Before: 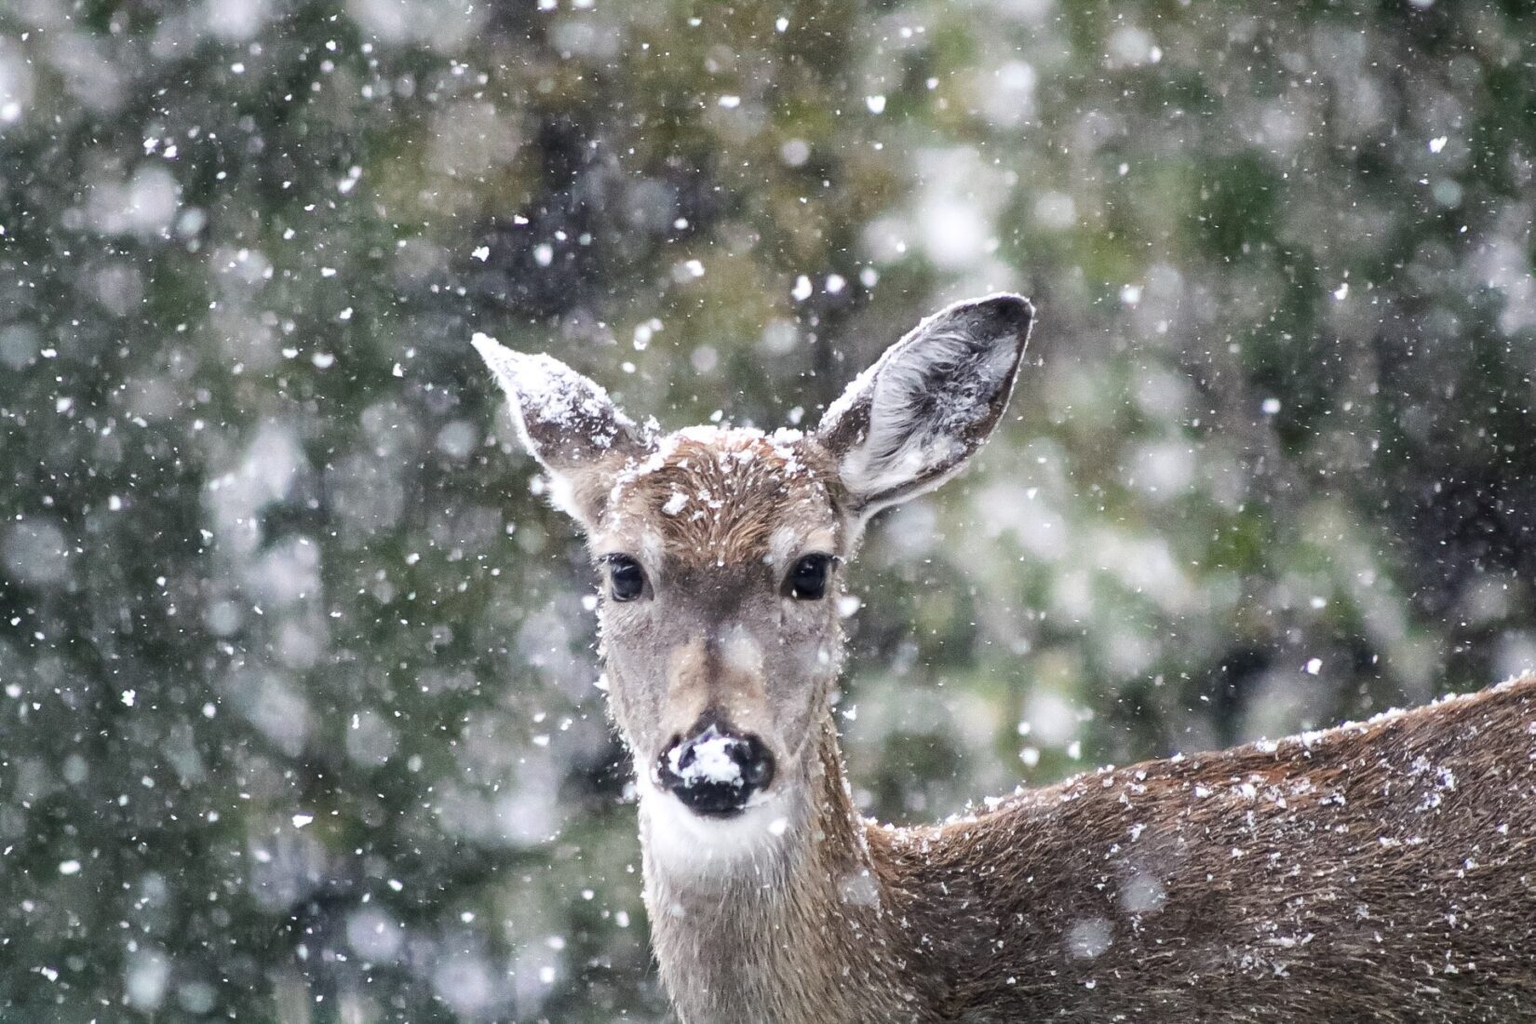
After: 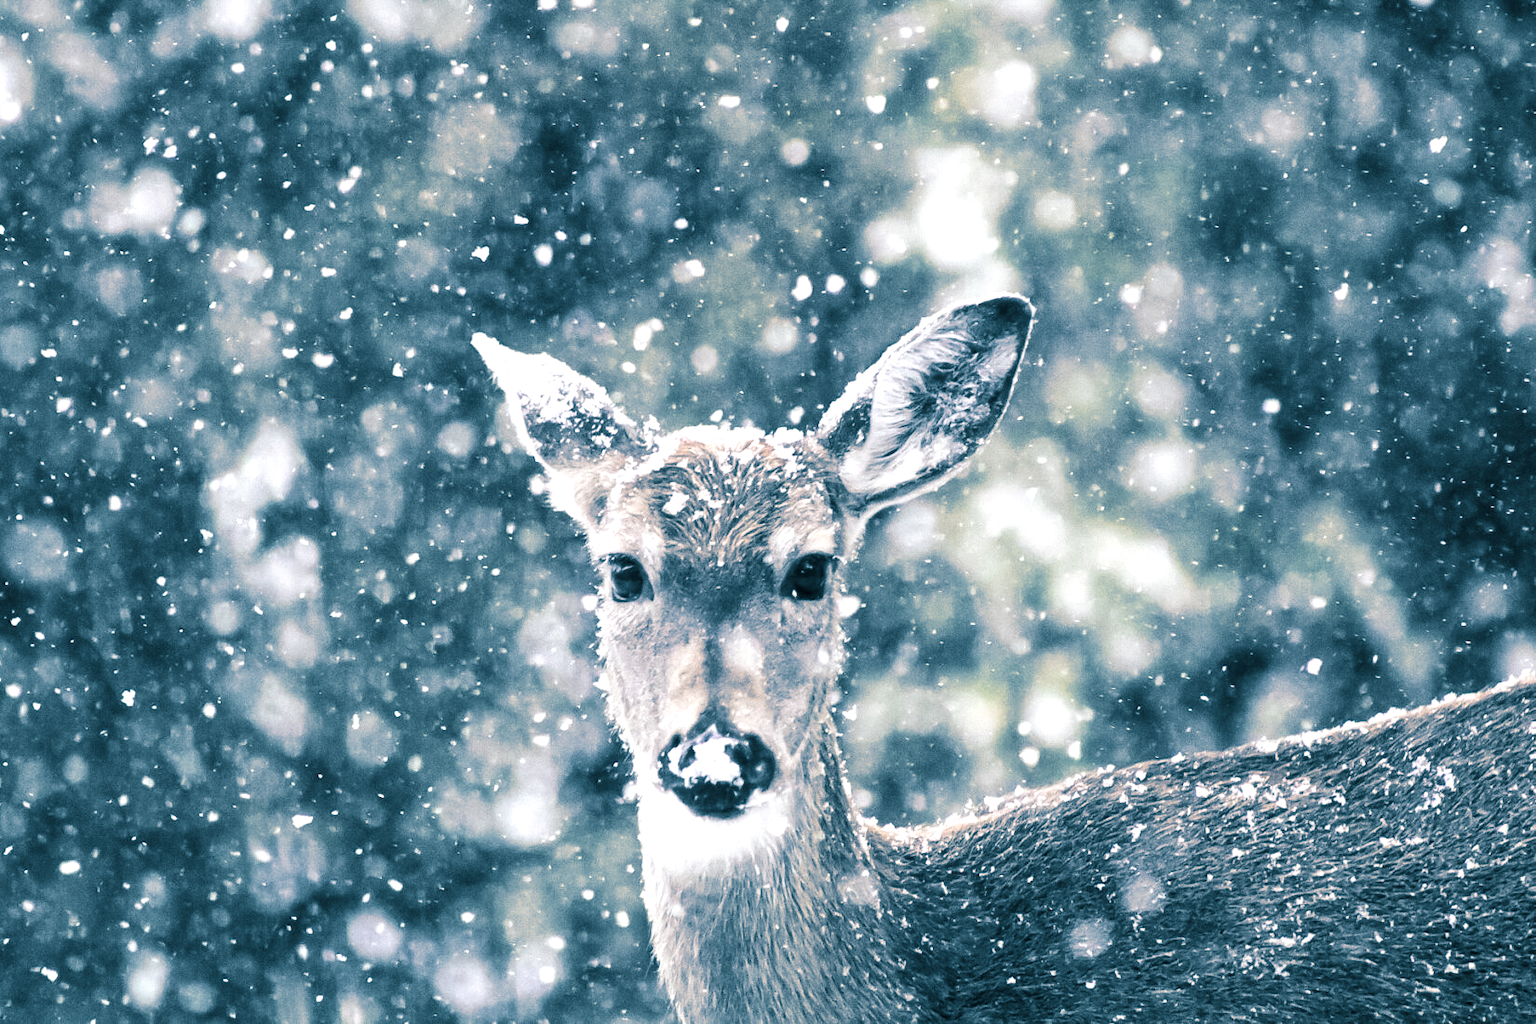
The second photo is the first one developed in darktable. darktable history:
exposure: exposure 0.515 EV, compensate highlight preservation false
contrast brightness saturation: contrast 0.1, saturation -0.3
split-toning: shadows › hue 212.4°, balance -70
